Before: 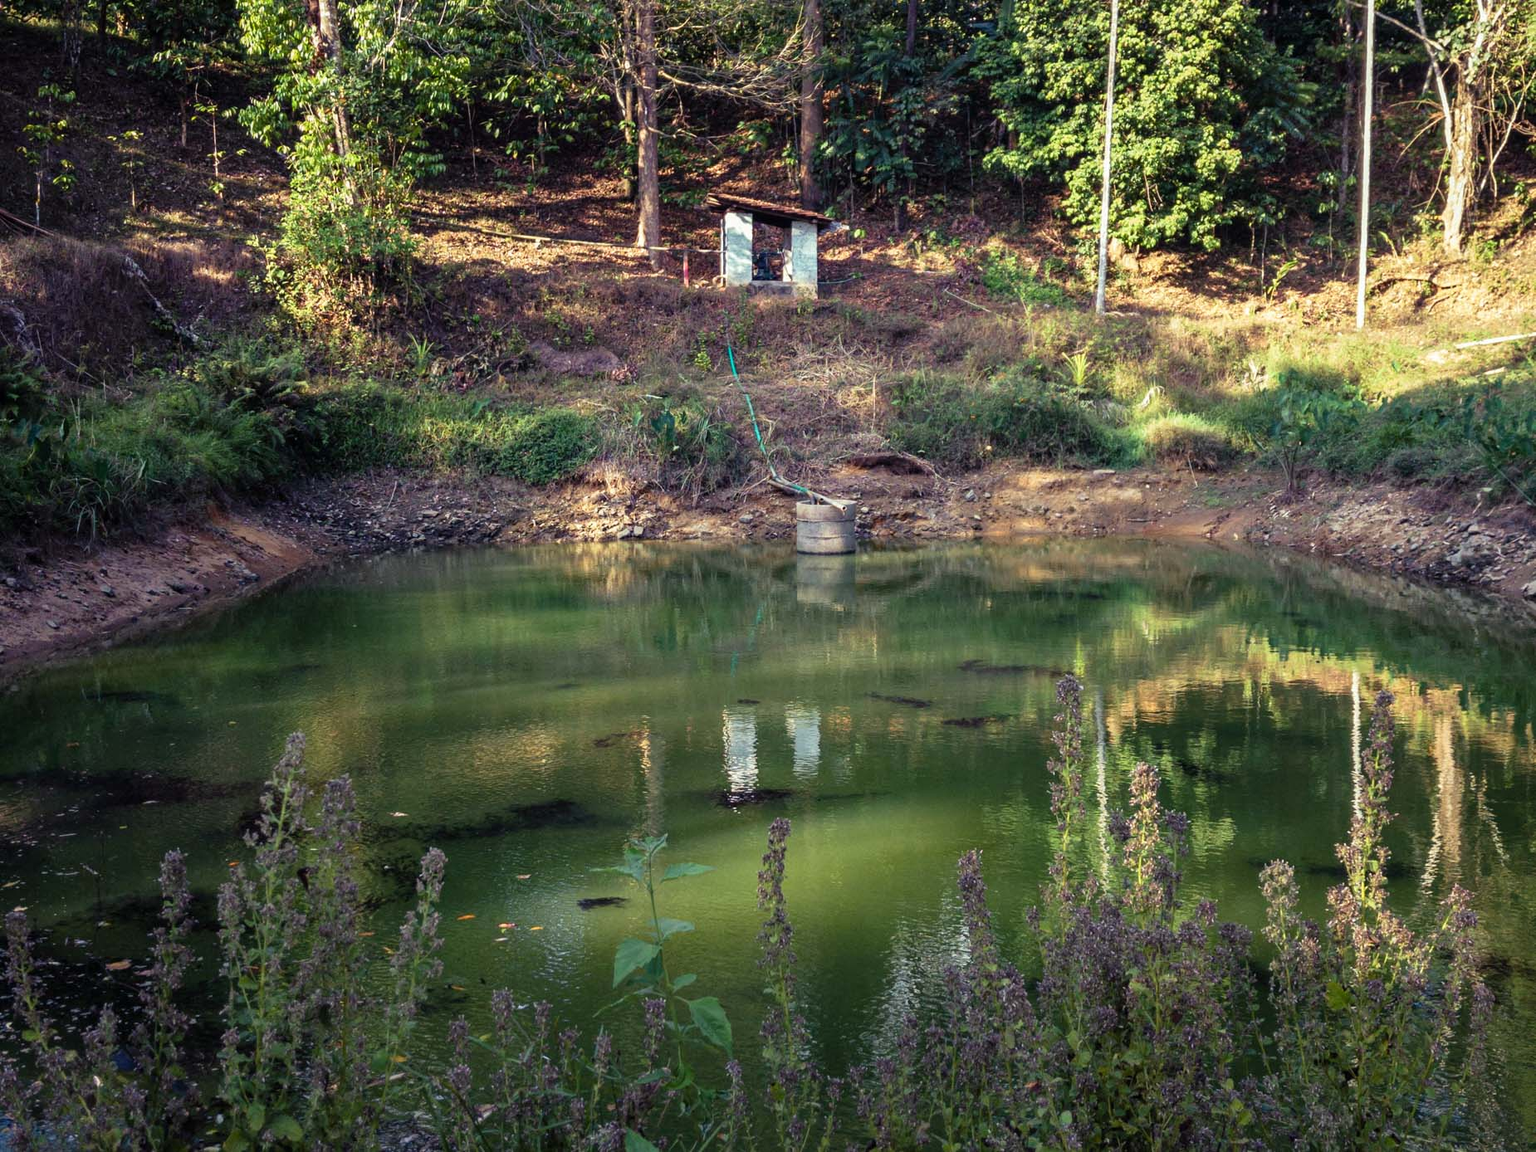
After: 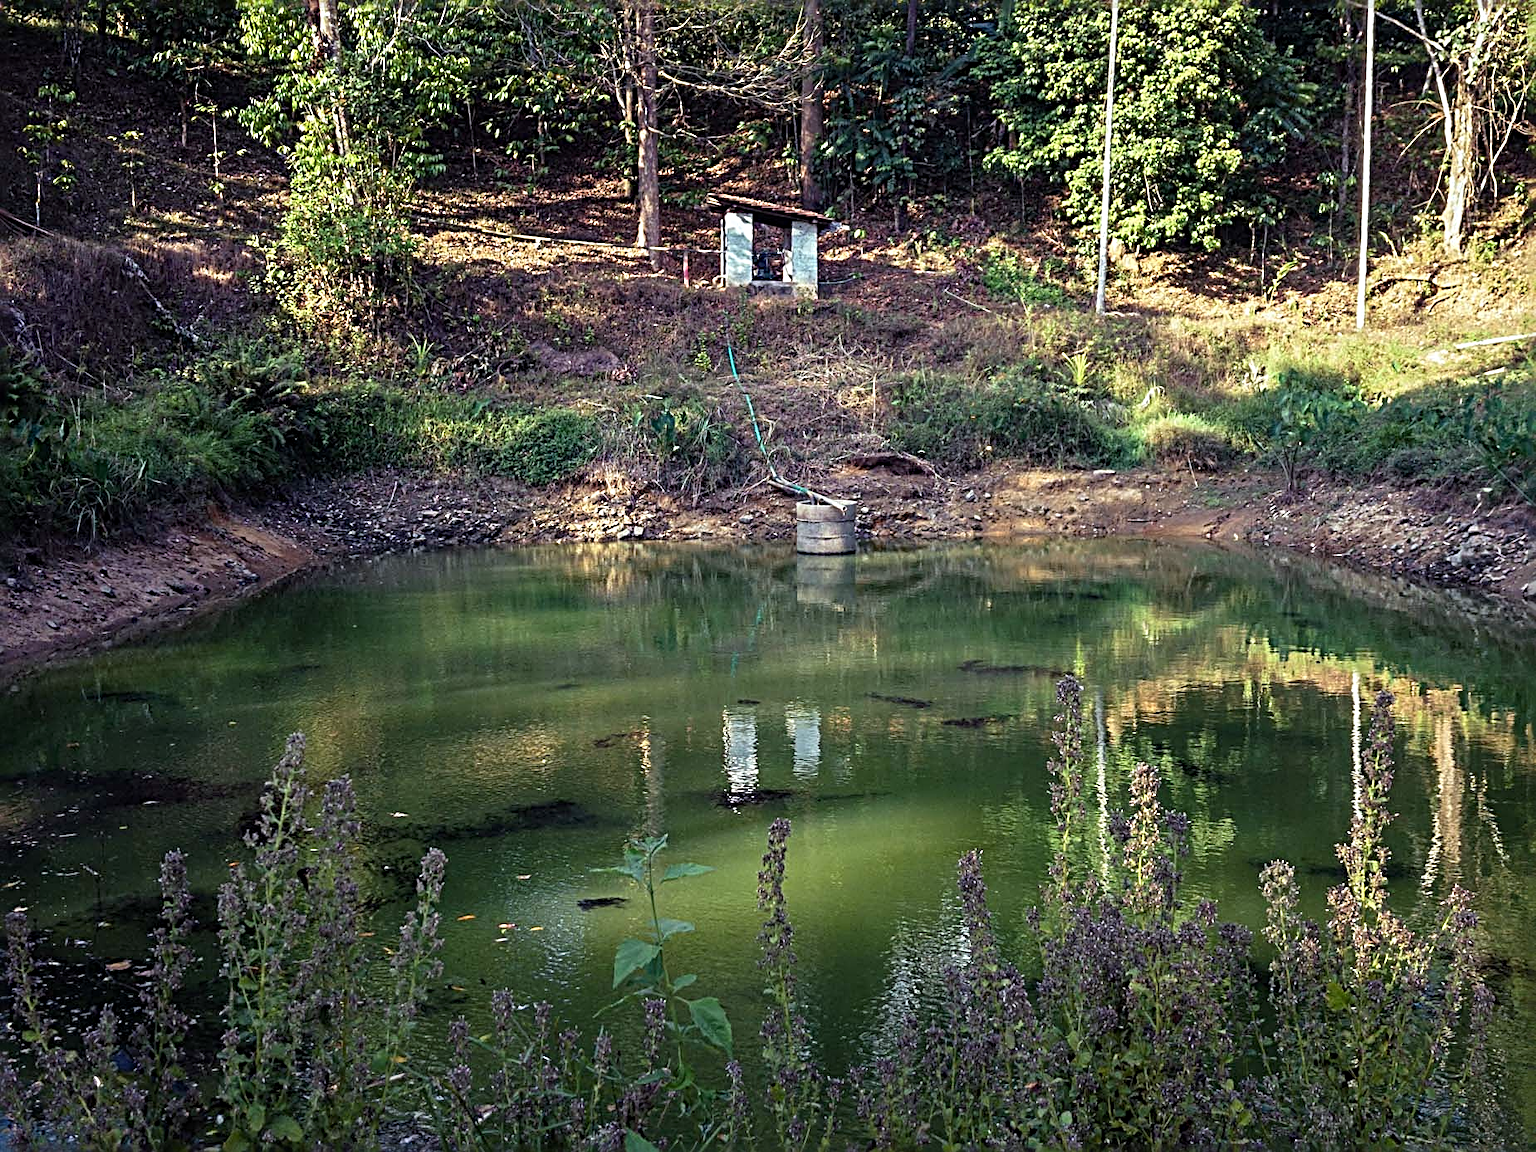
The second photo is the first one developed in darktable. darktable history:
sharpen: radius 3.69, amount 0.928
white balance: red 0.974, blue 1.044
